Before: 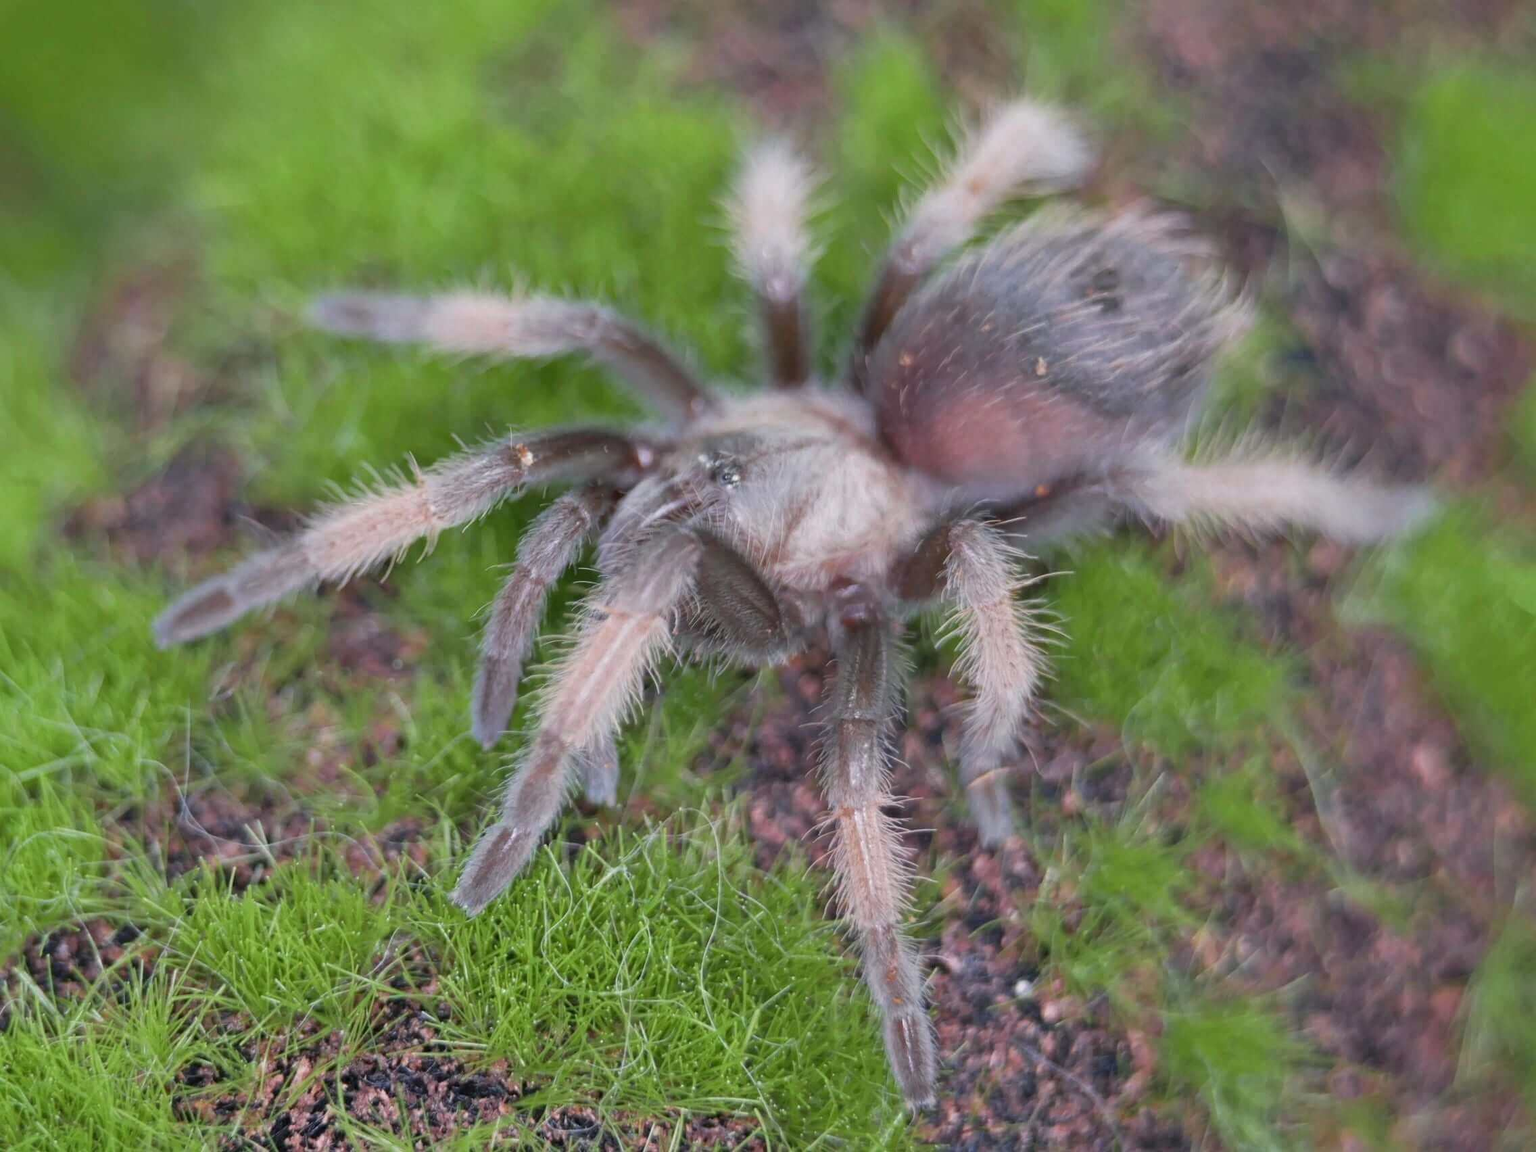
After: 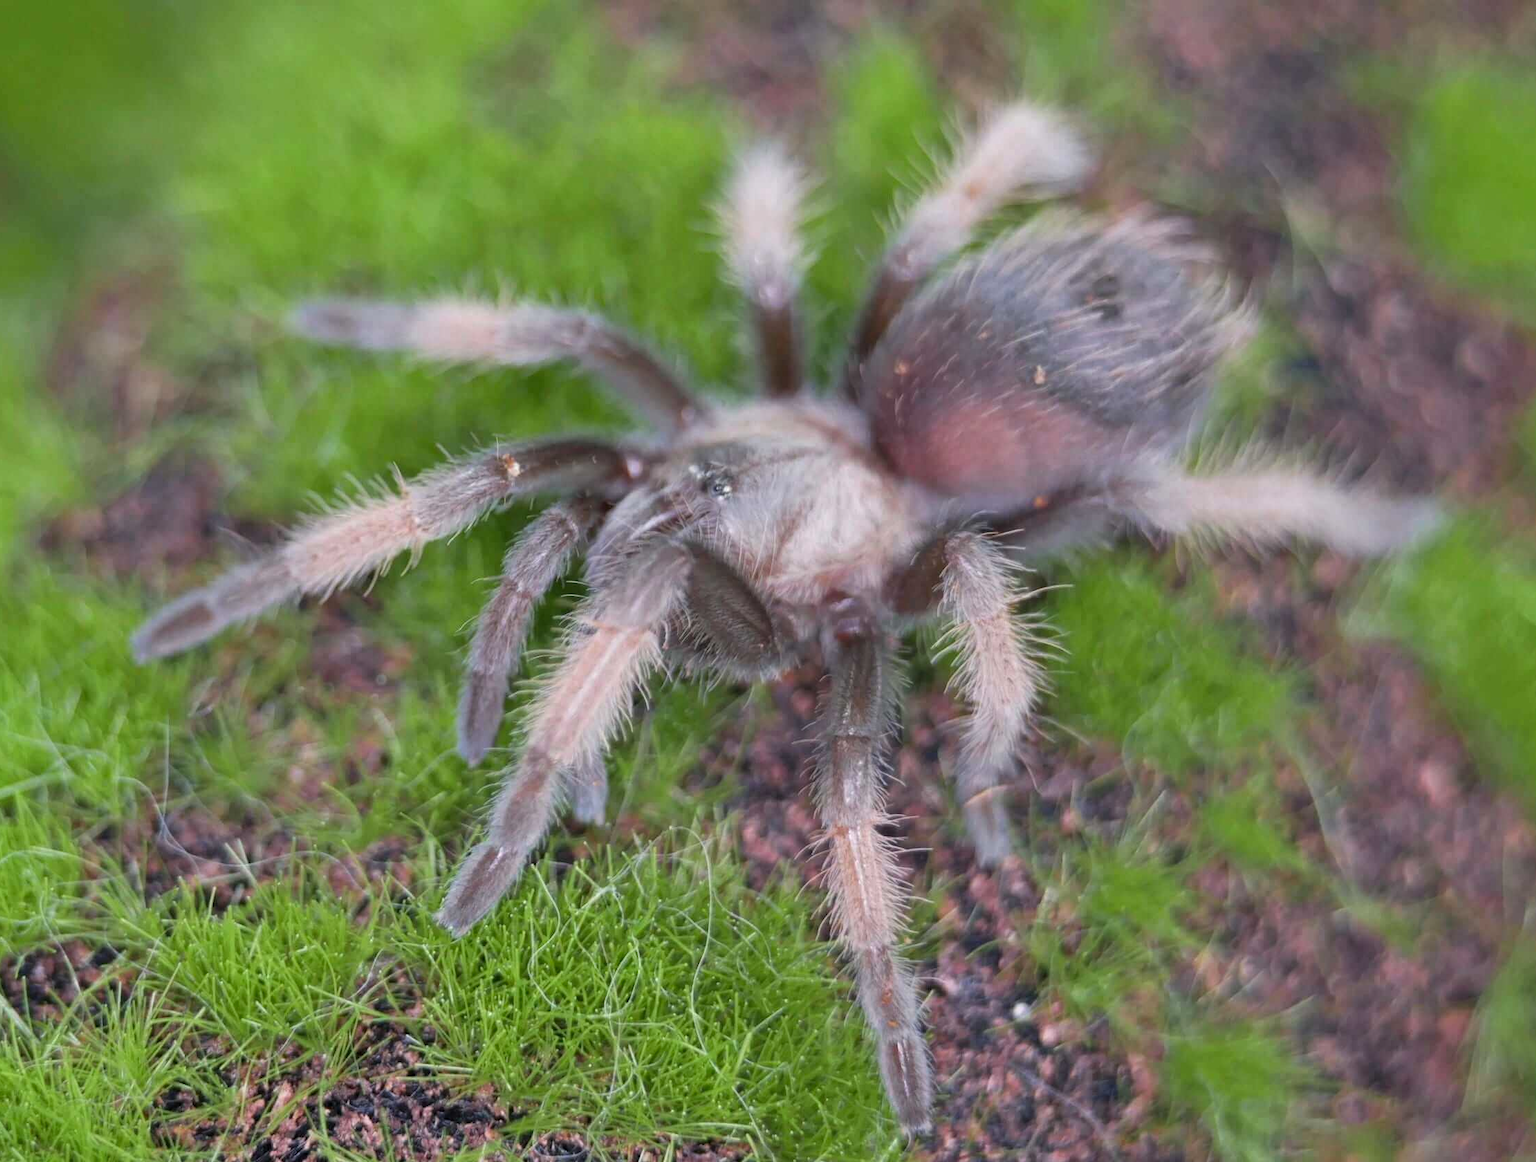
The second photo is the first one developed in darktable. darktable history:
levels: levels [0.016, 0.492, 0.969]
crop and rotate: left 1.661%, right 0.578%, bottom 1.33%
contrast brightness saturation: contrast 0.043, saturation 0.069
